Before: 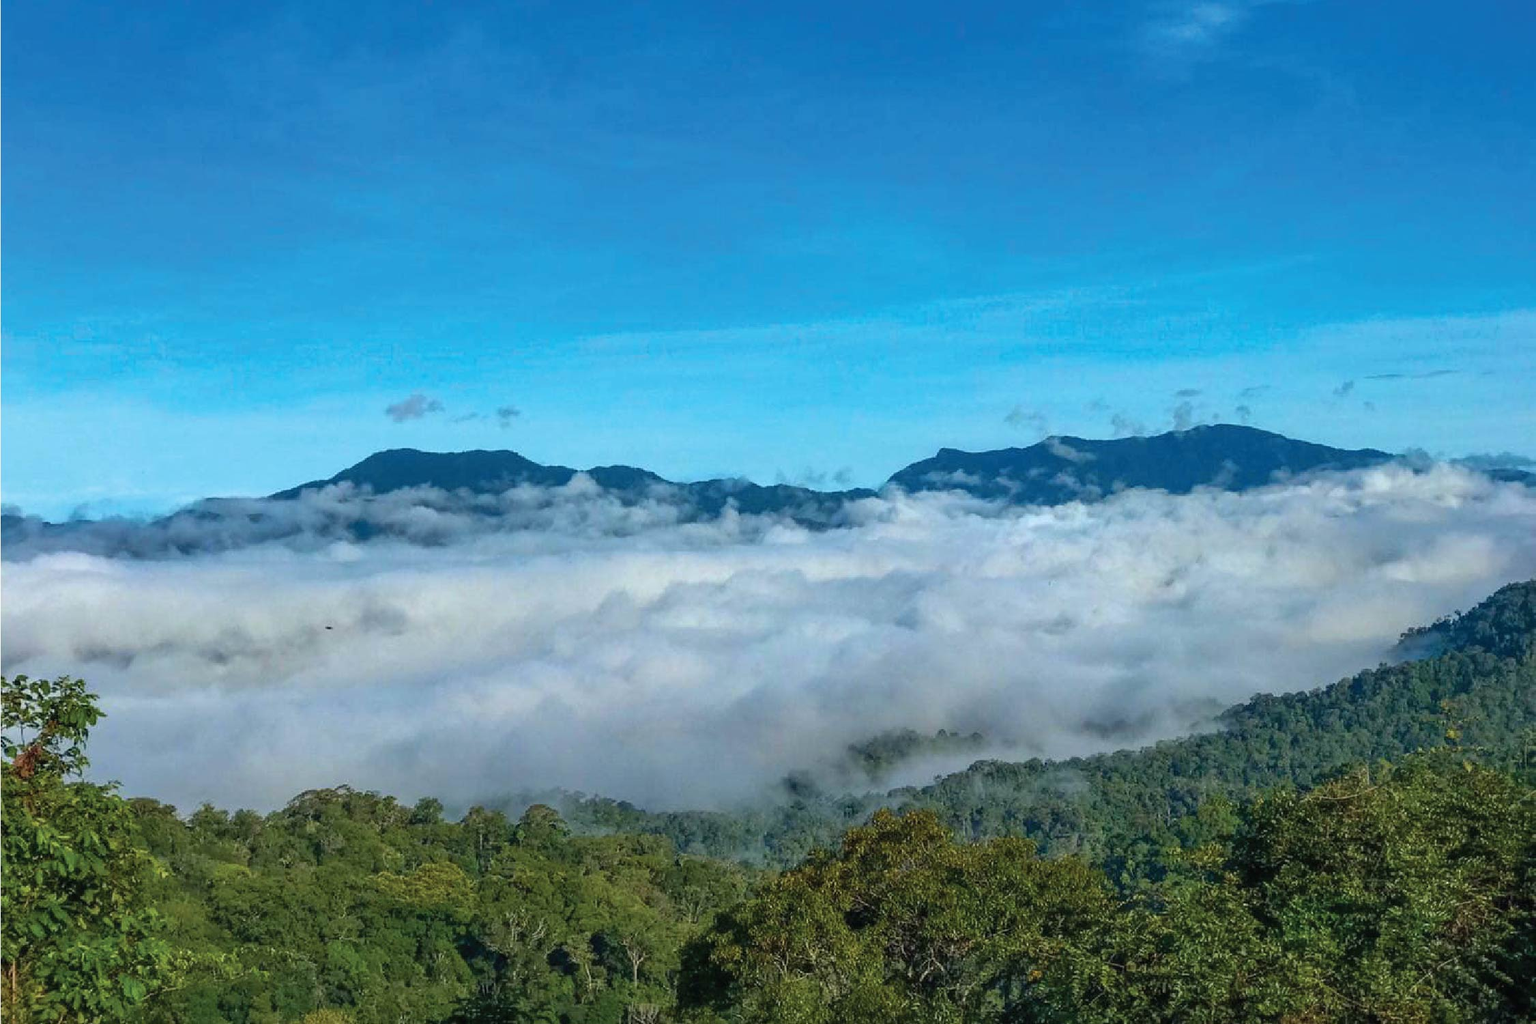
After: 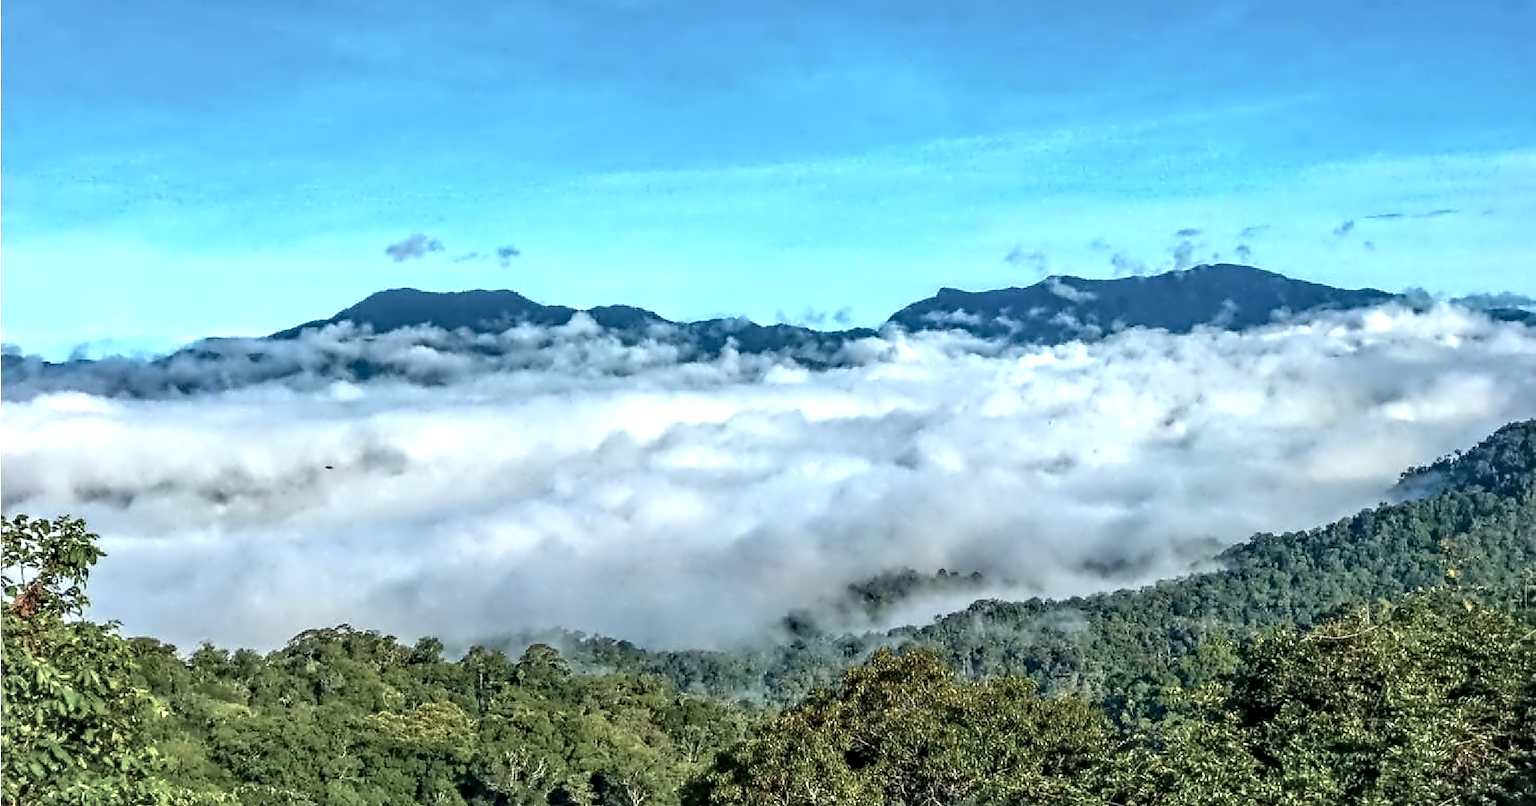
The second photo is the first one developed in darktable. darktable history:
crop and rotate: top 15.727%, bottom 5.463%
color correction: highlights b* -0.018, saturation 0.826
exposure: black level correction 0, exposure 0.7 EV, compensate highlight preservation false
local contrast: on, module defaults
contrast equalizer: octaves 7, y [[0.5, 0.542, 0.583, 0.625, 0.667, 0.708], [0.5 ×6], [0.5 ×6], [0, 0.033, 0.067, 0.1, 0.133, 0.167], [0, 0.05, 0.1, 0.15, 0.2, 0.25]]
